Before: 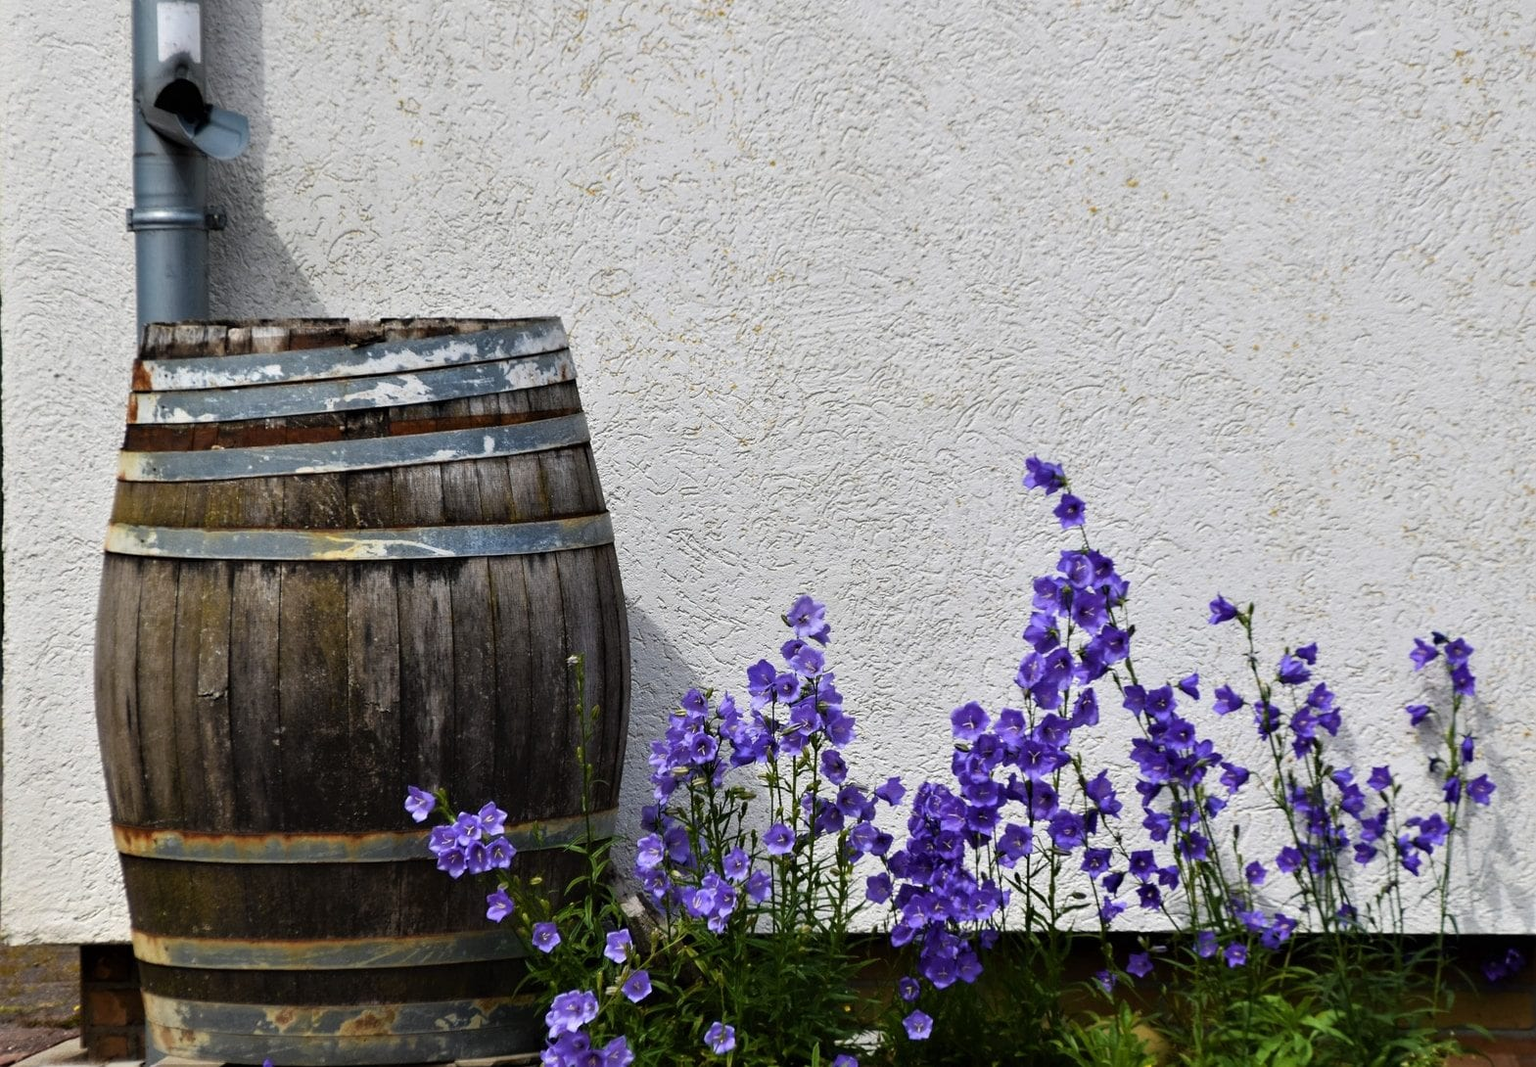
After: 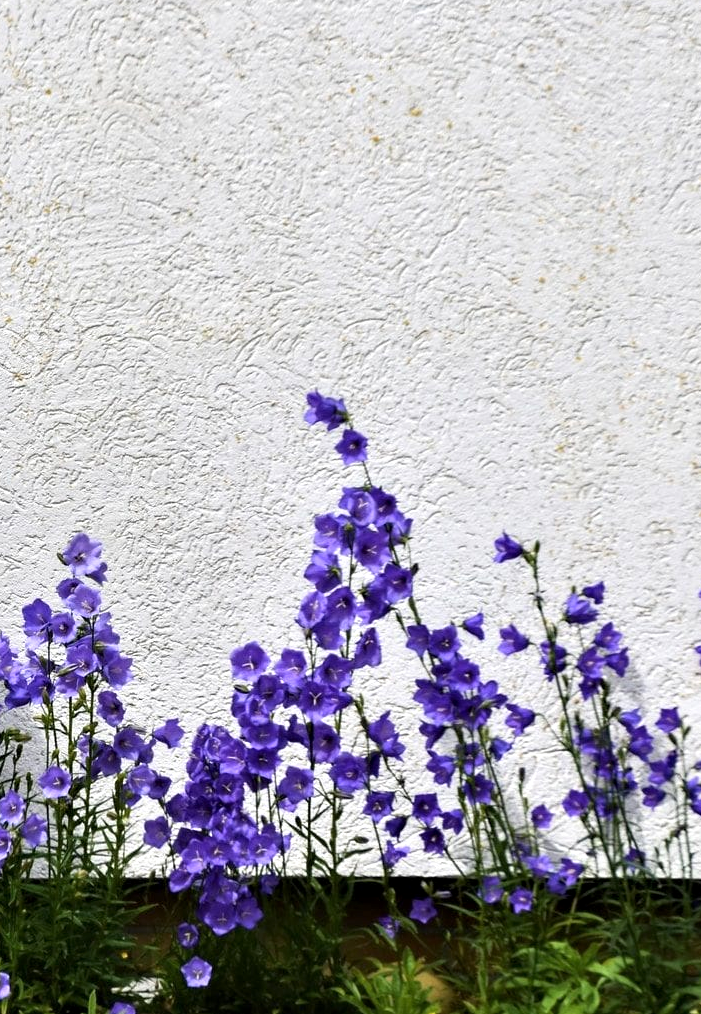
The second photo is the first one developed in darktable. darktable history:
contrast equalizer: y [[0.545, 0.572, 0.59, 0.59, 0.571, 0.545], [0.5 ×6], [0.5 ×6], [0 ×6], [0 ×6]], mix 0.285
crop: left 47.285%, top 6.908%, right 8.036%
exposure: exposure 0.376 EV, compensate exposure bias true, compensate highlight preservation false
